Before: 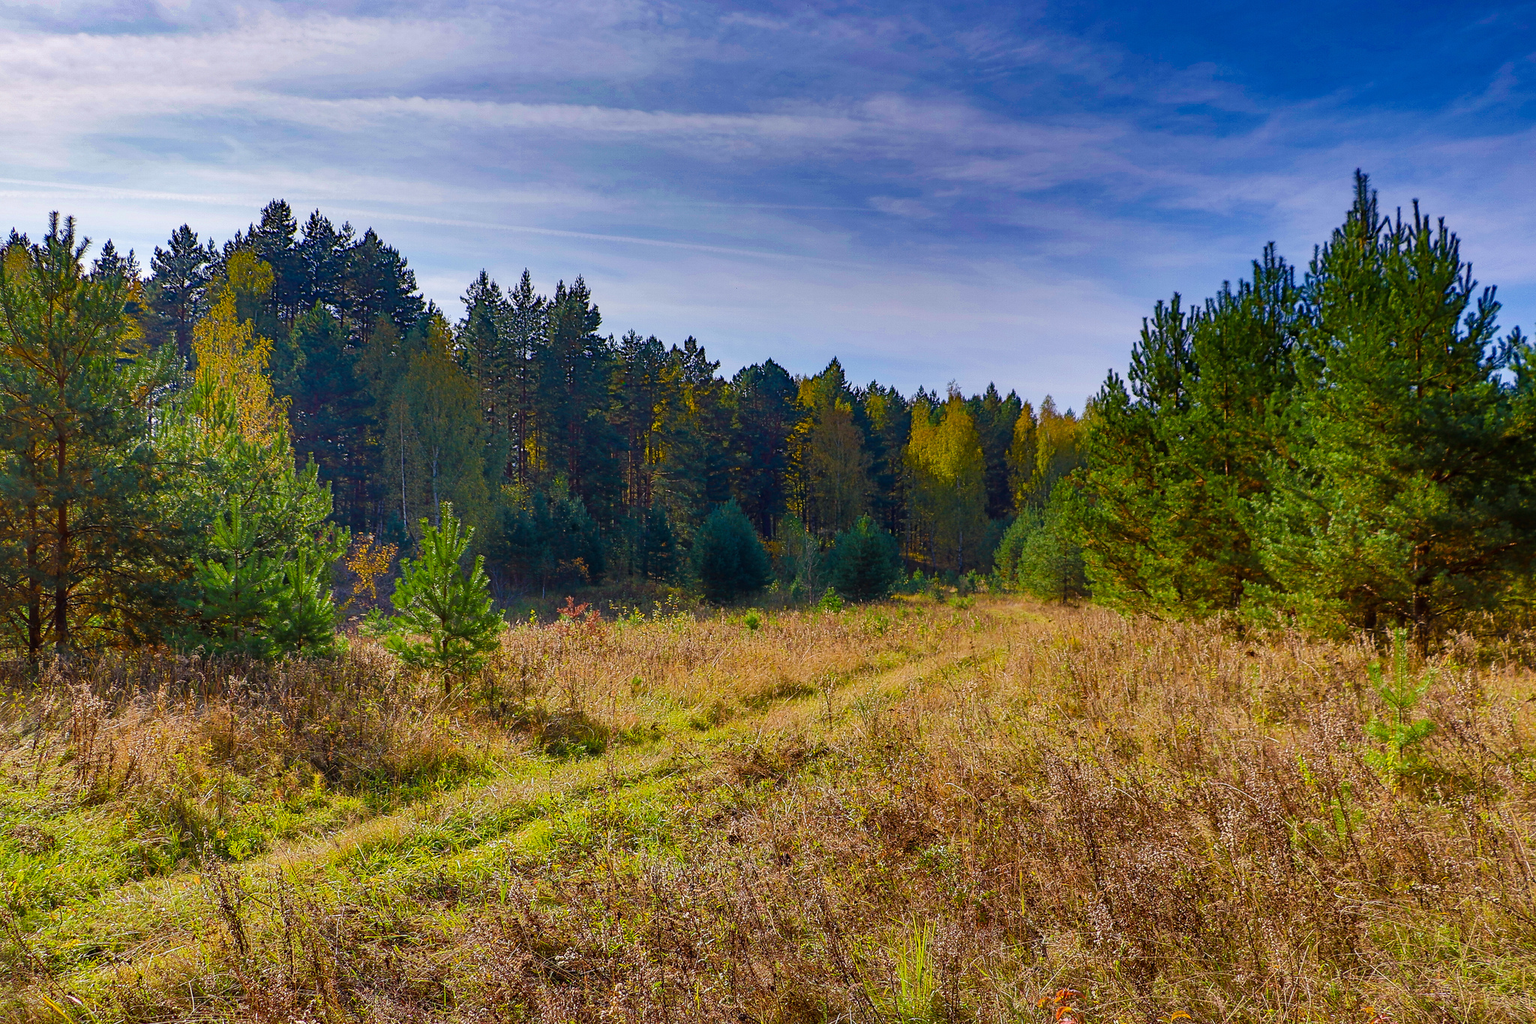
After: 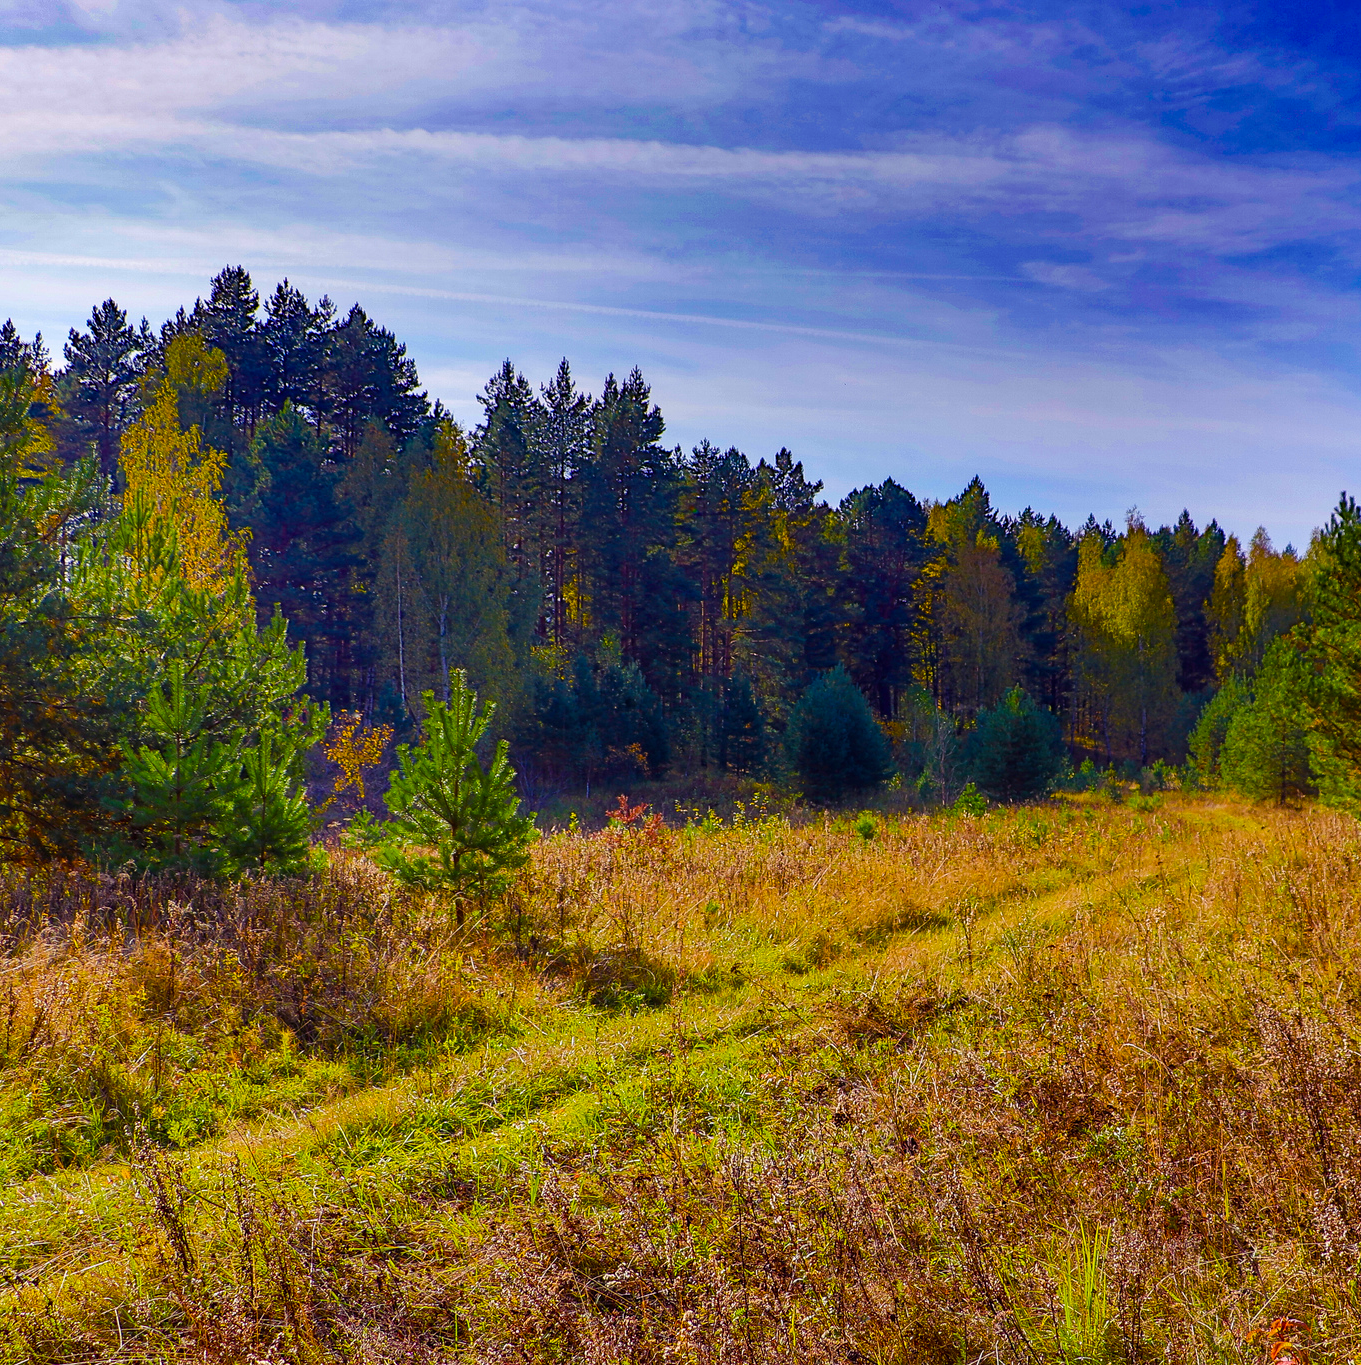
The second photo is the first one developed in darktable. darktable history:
color balance rgb: shadows lift › luminance -21.93%, shadows lift › chroma 9.157%, shadows lift › hue 285.38°, highlights gain › chroma 0.118%, highlights gain › hue 331.01°, perceptual saturation grading › global saturation 36.883%
crop and rotate: left 6.695%, right 26.842%
